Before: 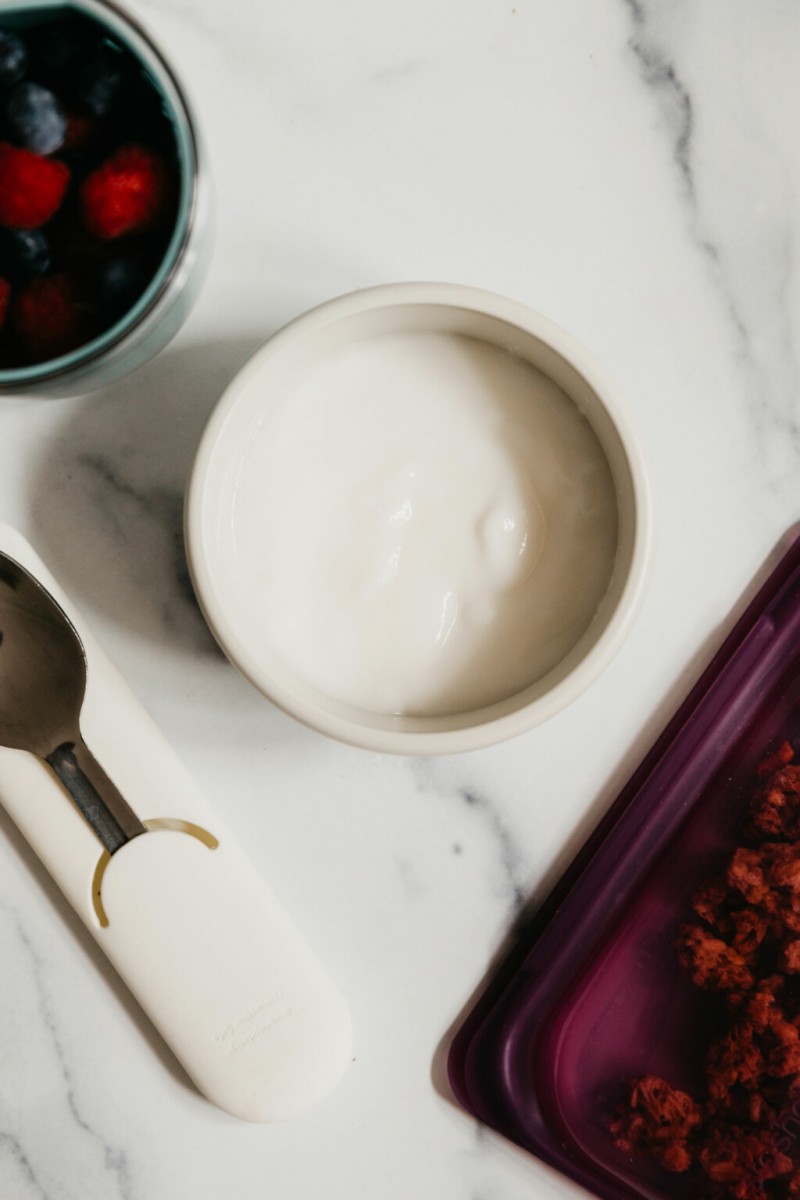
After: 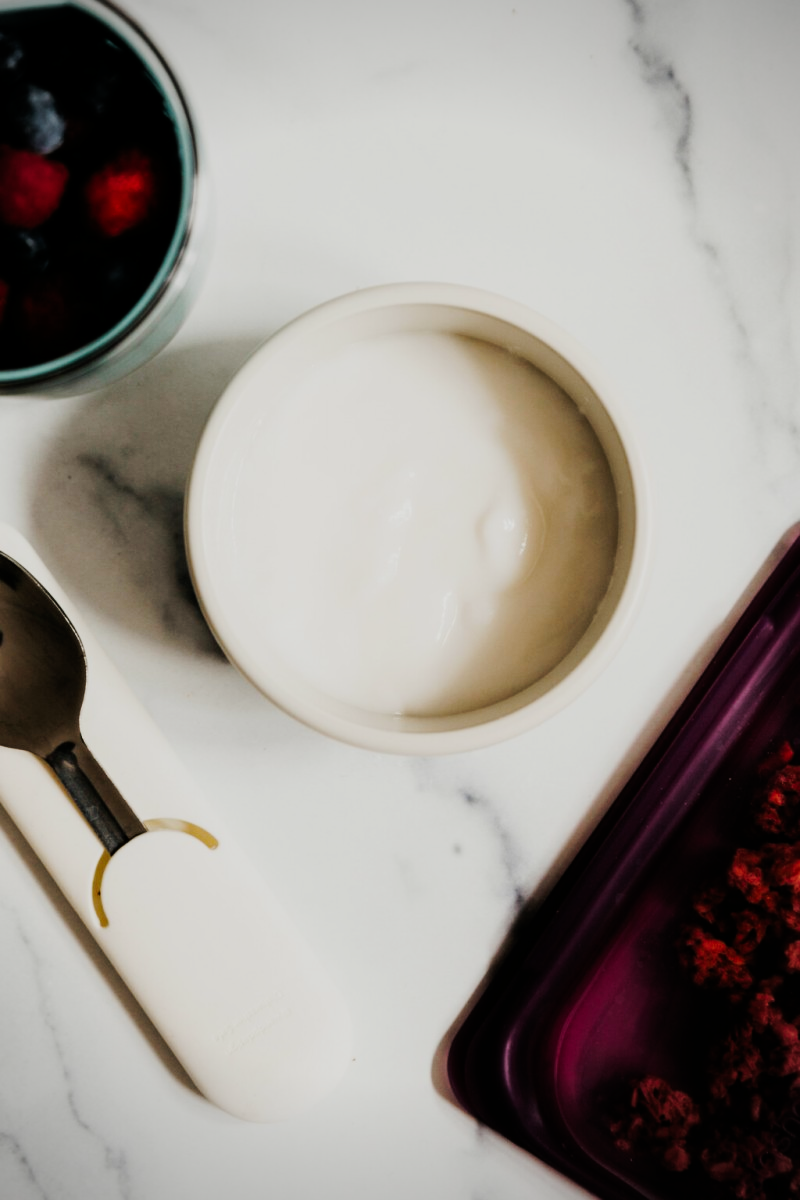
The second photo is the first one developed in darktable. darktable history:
filmic rgb: black relative exposure -8 EV, white relative exposure 3.81 EV, threshold 5.99 EV, hardness 4.33, enable highlight reconstruction true
tone curve: curves: ch0 [(0, 0) (0.126, 0.061) (0.338, 0.285) (0.494, 0.518) (0.703, 0.762) (1, 1)]; ch1 [(0, 0) (0.364, 0.322) (0.443, 0.441) (0.5, 0.501) (0.55, 0.578) (1, 1)]; ch2 [(0, 0) (0.44, 0.424) (0.501, 0.499) (0.557, 0.564) (0.613, 0.682) (0.707, 0.746) (1, 1)], preserve colors none
vignetting: on, module defaults
